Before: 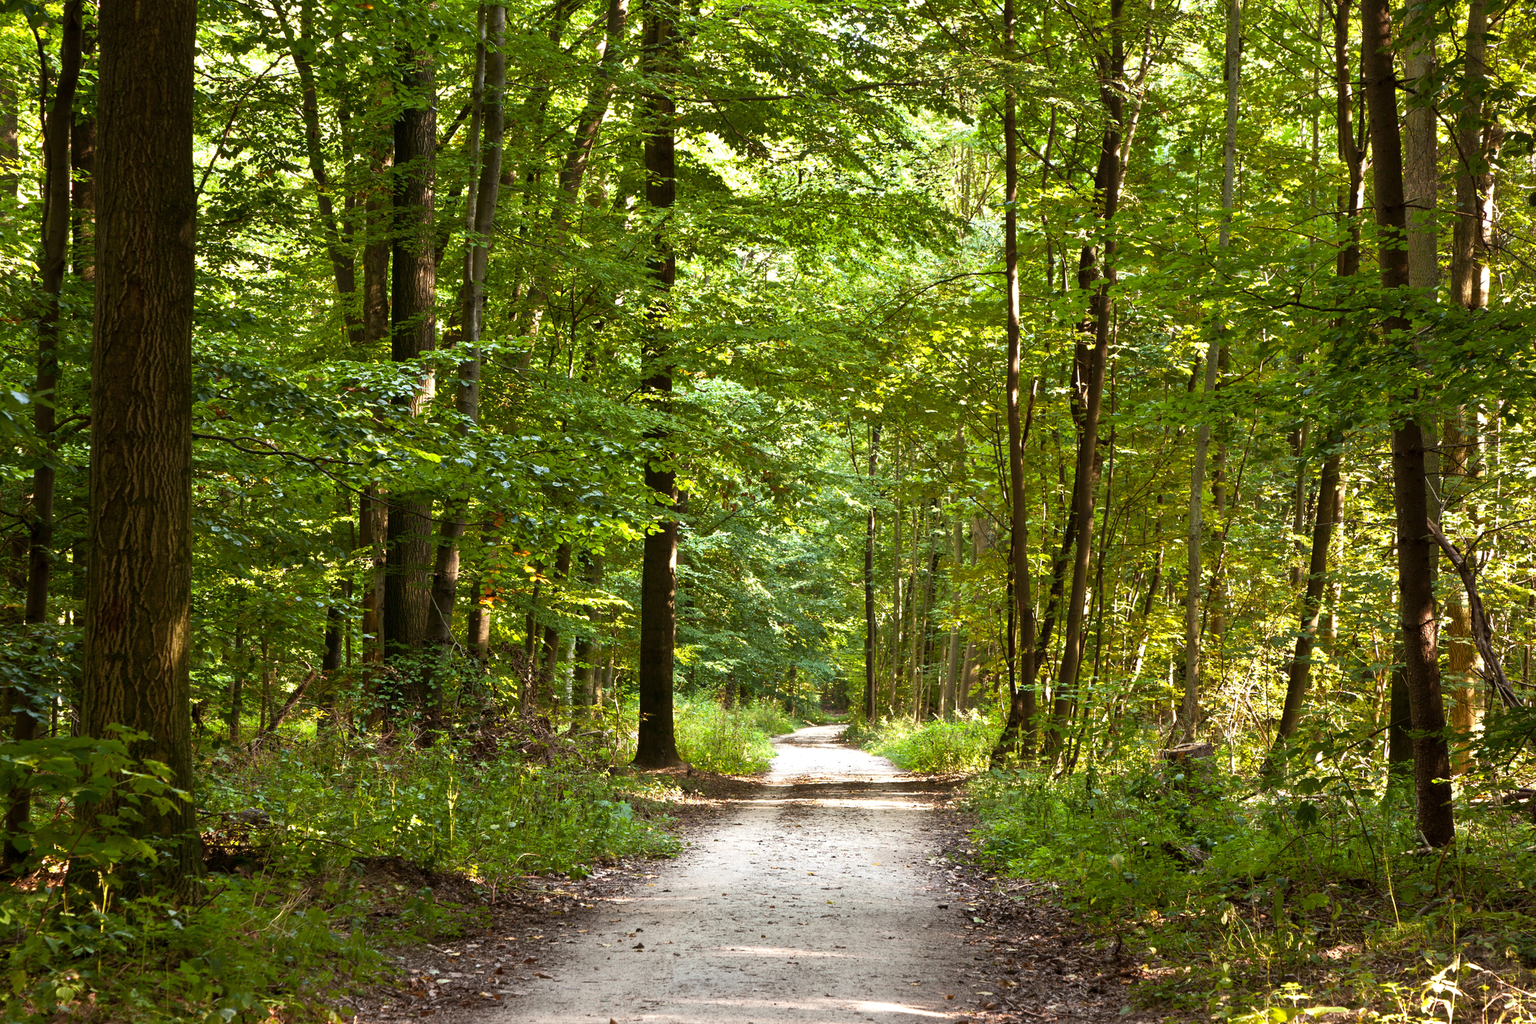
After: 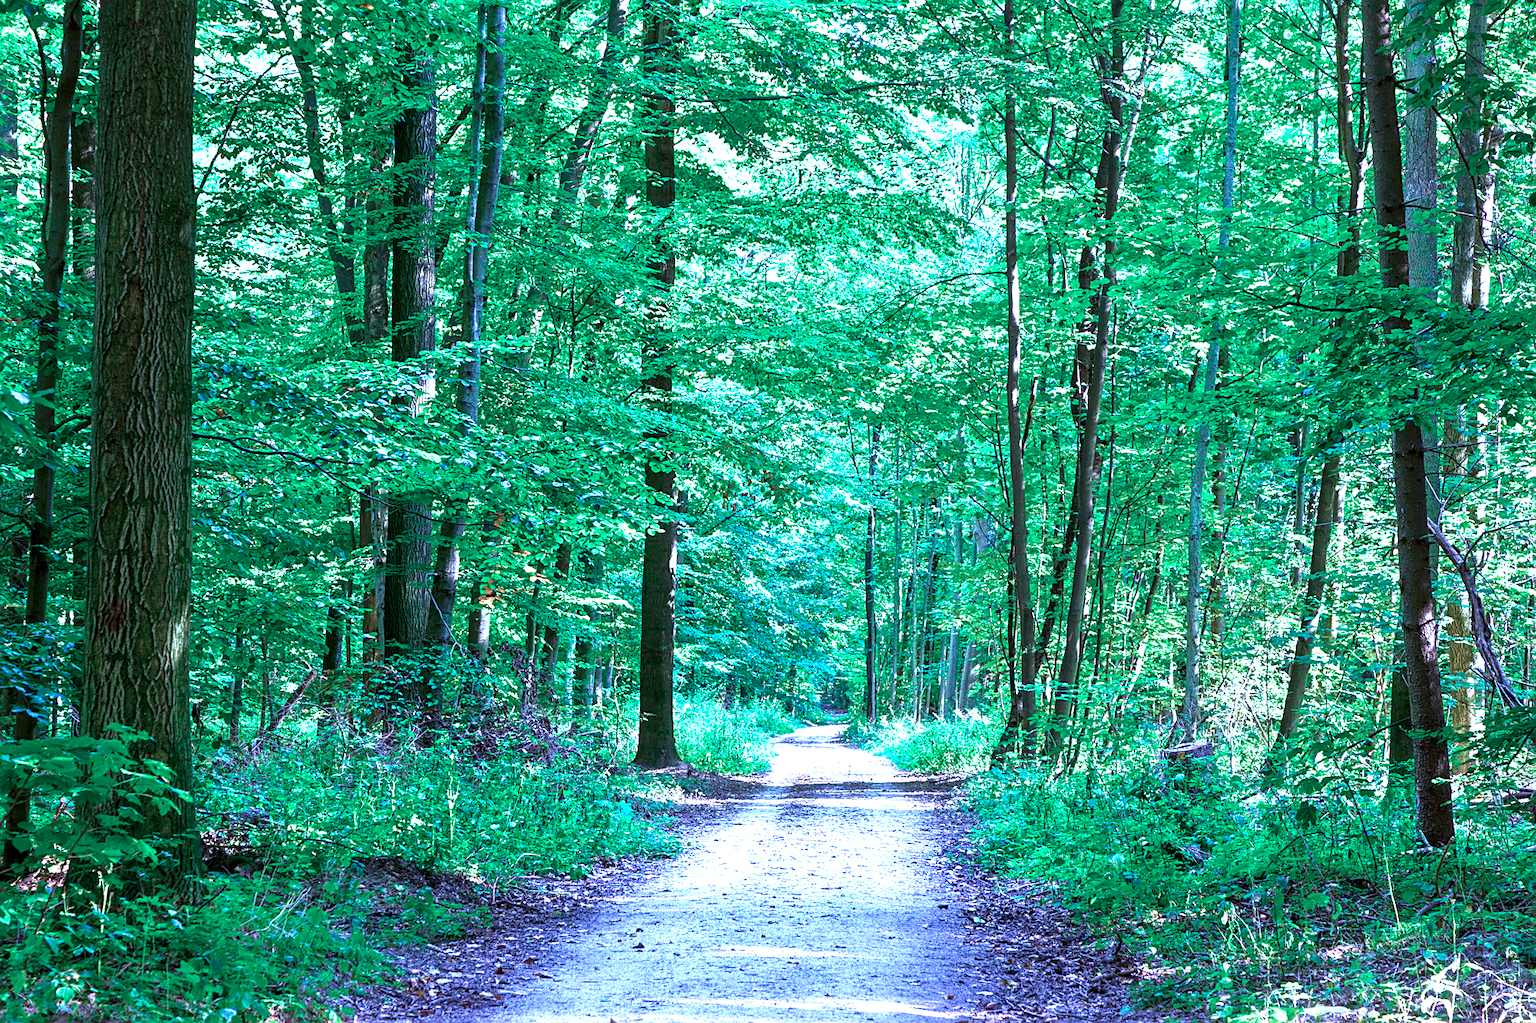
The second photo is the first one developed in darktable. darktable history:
velvia: on, module defaults
color calibration: output R [0.948, 0.091, -0.04, 0], output G [-0.3, 1.384, -0.085, 0], output B [-0.108, 0.061, 1.08, 0], illuminant as shot in camera, x 0.484, y 0.43, temperature 2405.29 K
sharpen: on, module defaults
exposure: black level correction 0.001, exposure 1.05 EV, compensate exposure bias true, compensate highlight preservation false
local contrast: detail 130%
